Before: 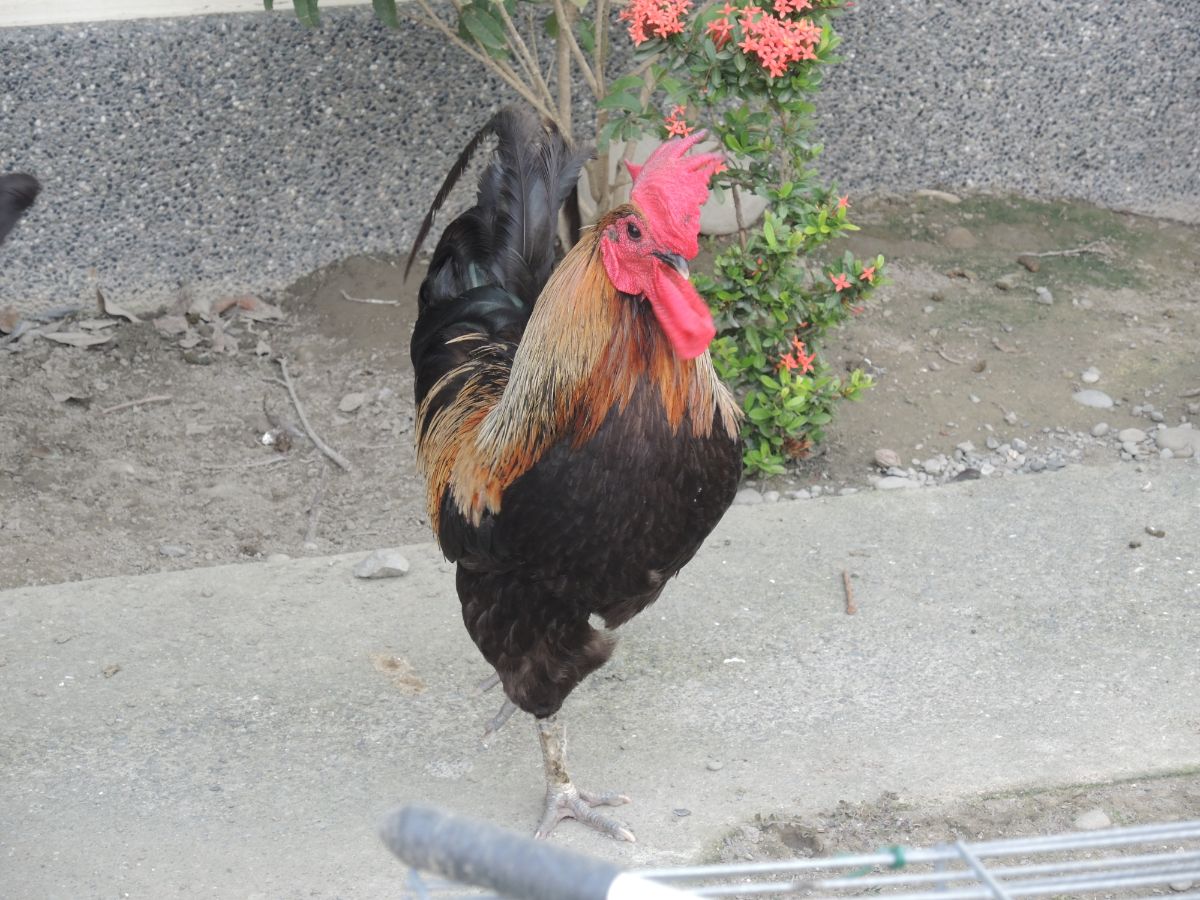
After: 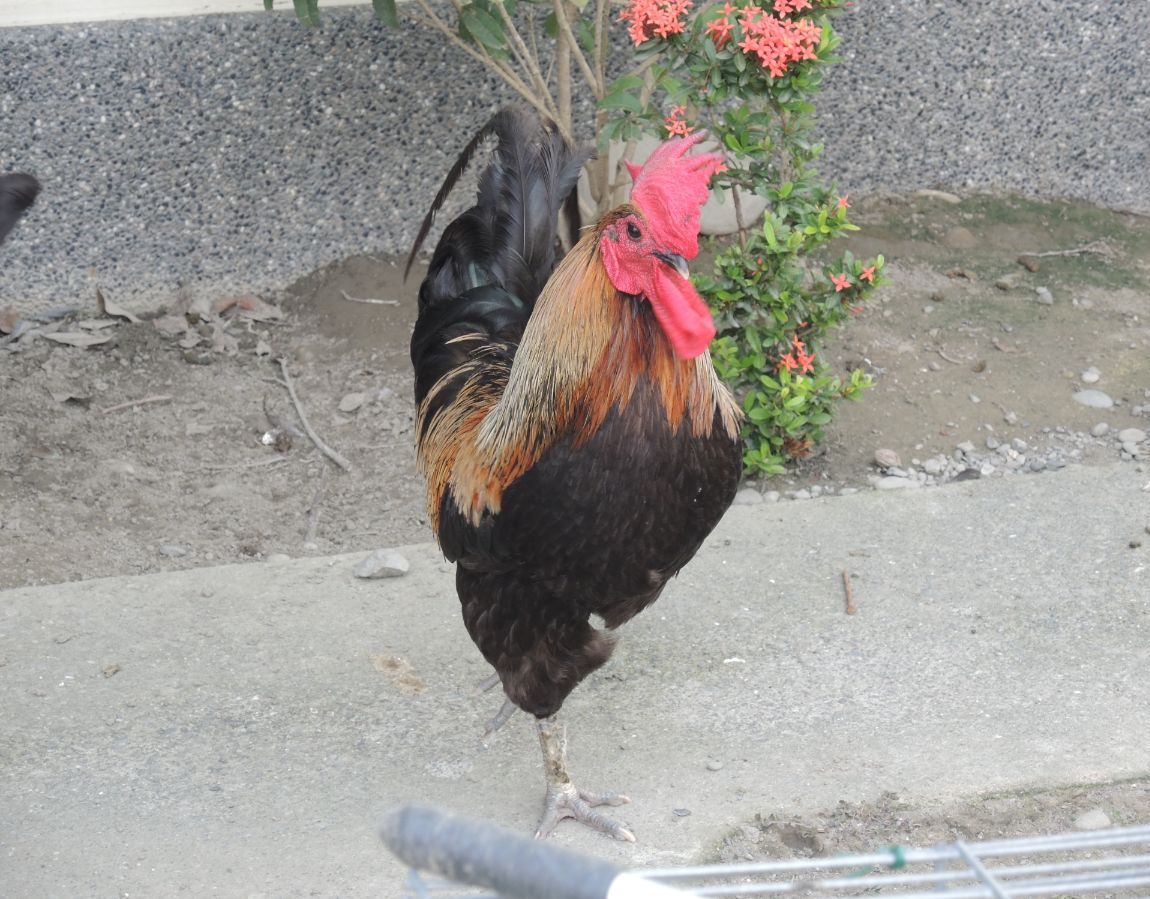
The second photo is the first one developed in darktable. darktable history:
crop: right 4.092%, bottom 0.042%
